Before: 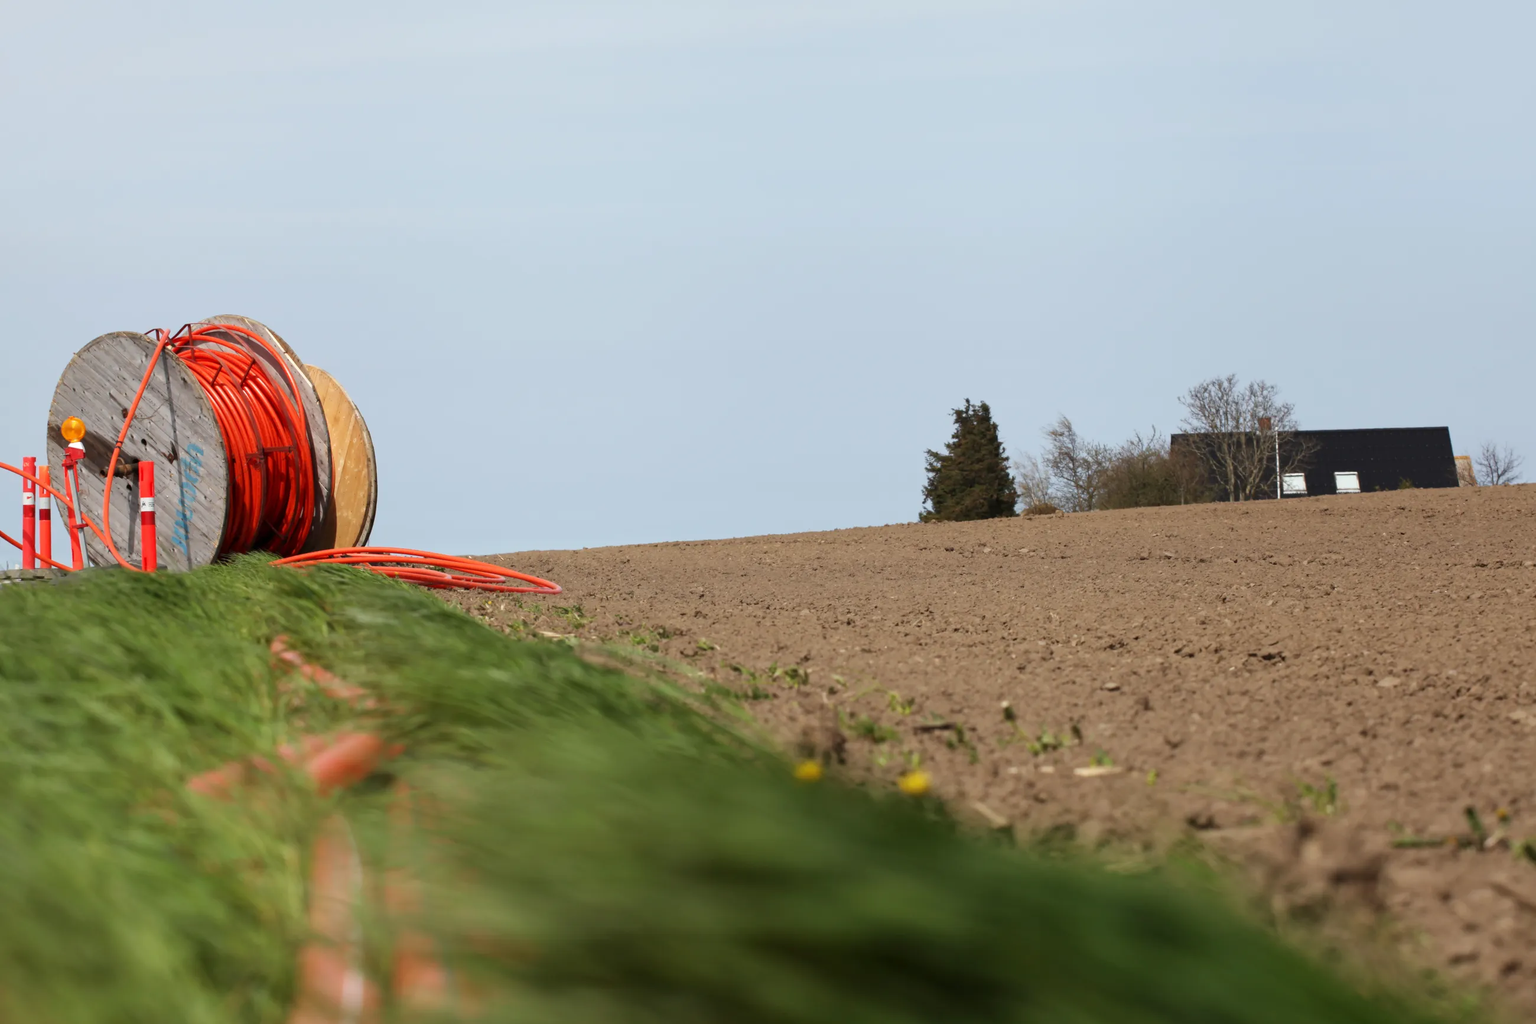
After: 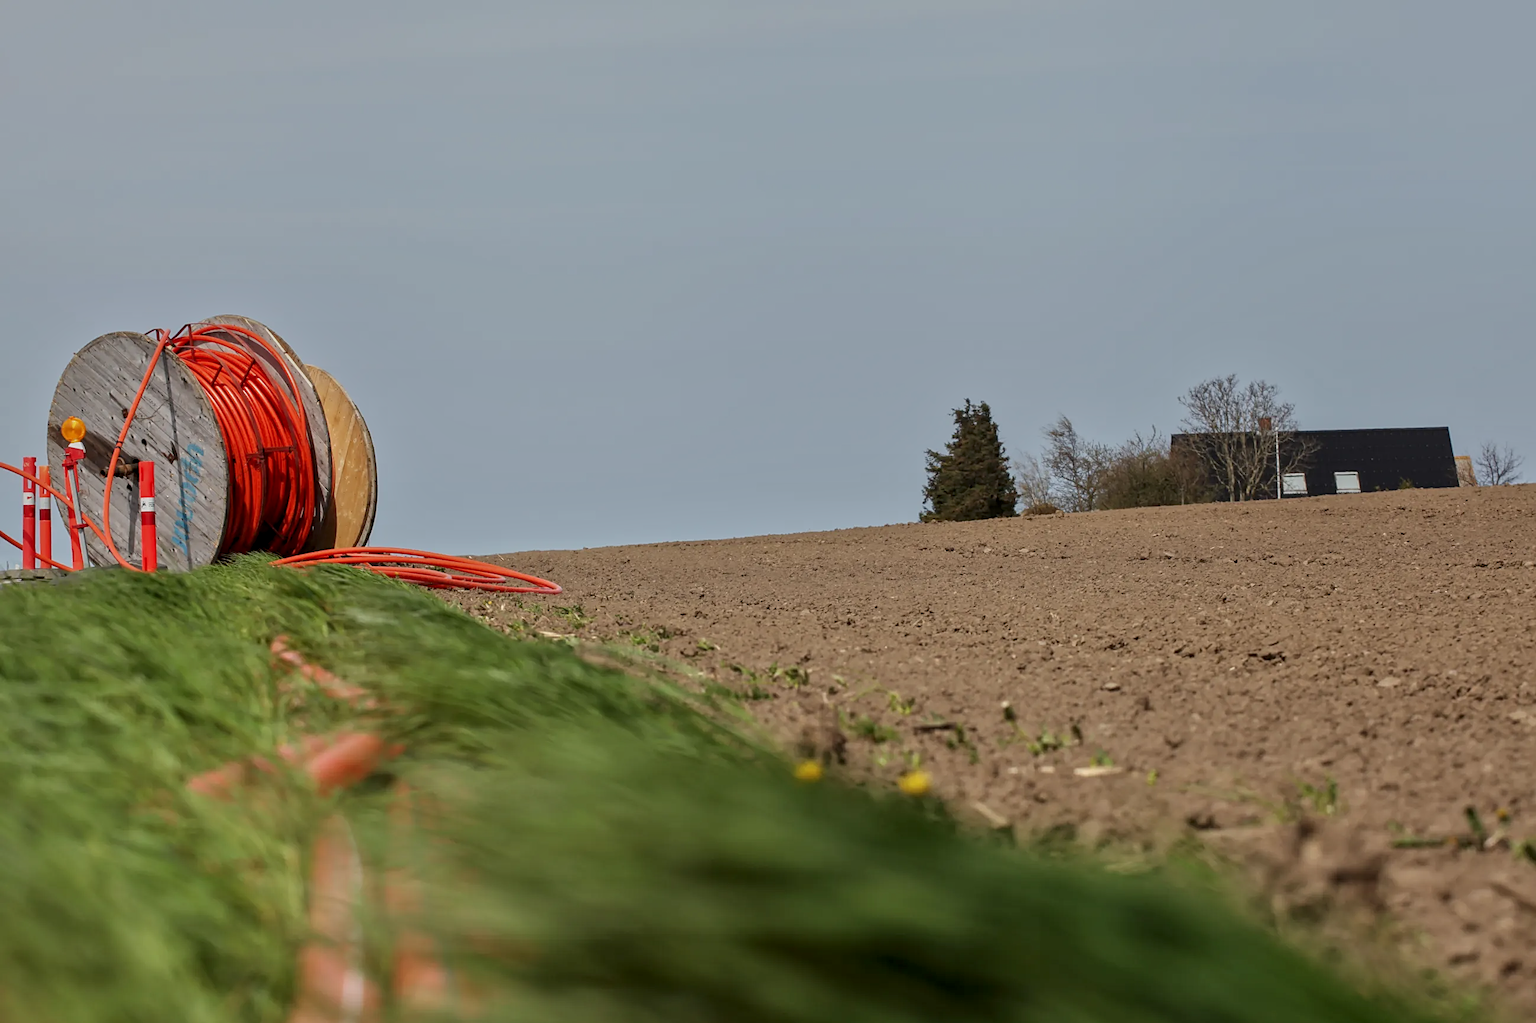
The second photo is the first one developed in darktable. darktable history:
local contrast: on, module defaults
tone equalizer: -8 EV -0.002 EV, -7 EV 0.005 EV, -6 EV -0.008 EV, -5 EV 0.007 EV, -4 EV -0.042 EV, -3 EV -0.233 EV, -2 EV -0.662 EV, -1 EV -0.983 EV, +0 EV -0.969 EV, smoothing diameter 2%, edges refinement/feathering 20, mask exposure compensation -1.57 EV, filter diffusion 5
sharpen: on, module defaults
